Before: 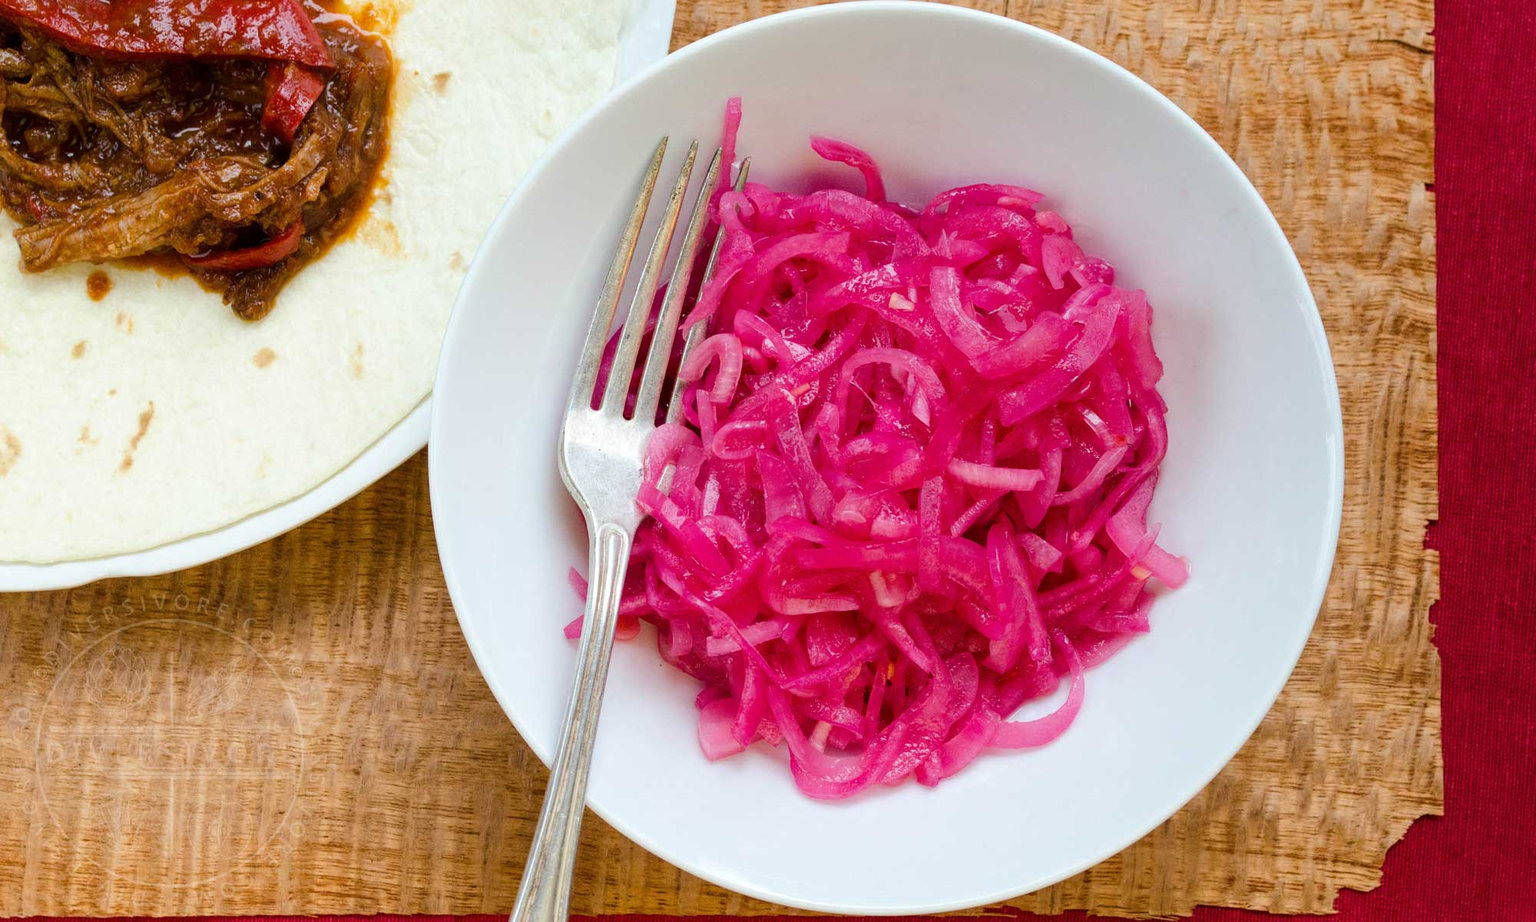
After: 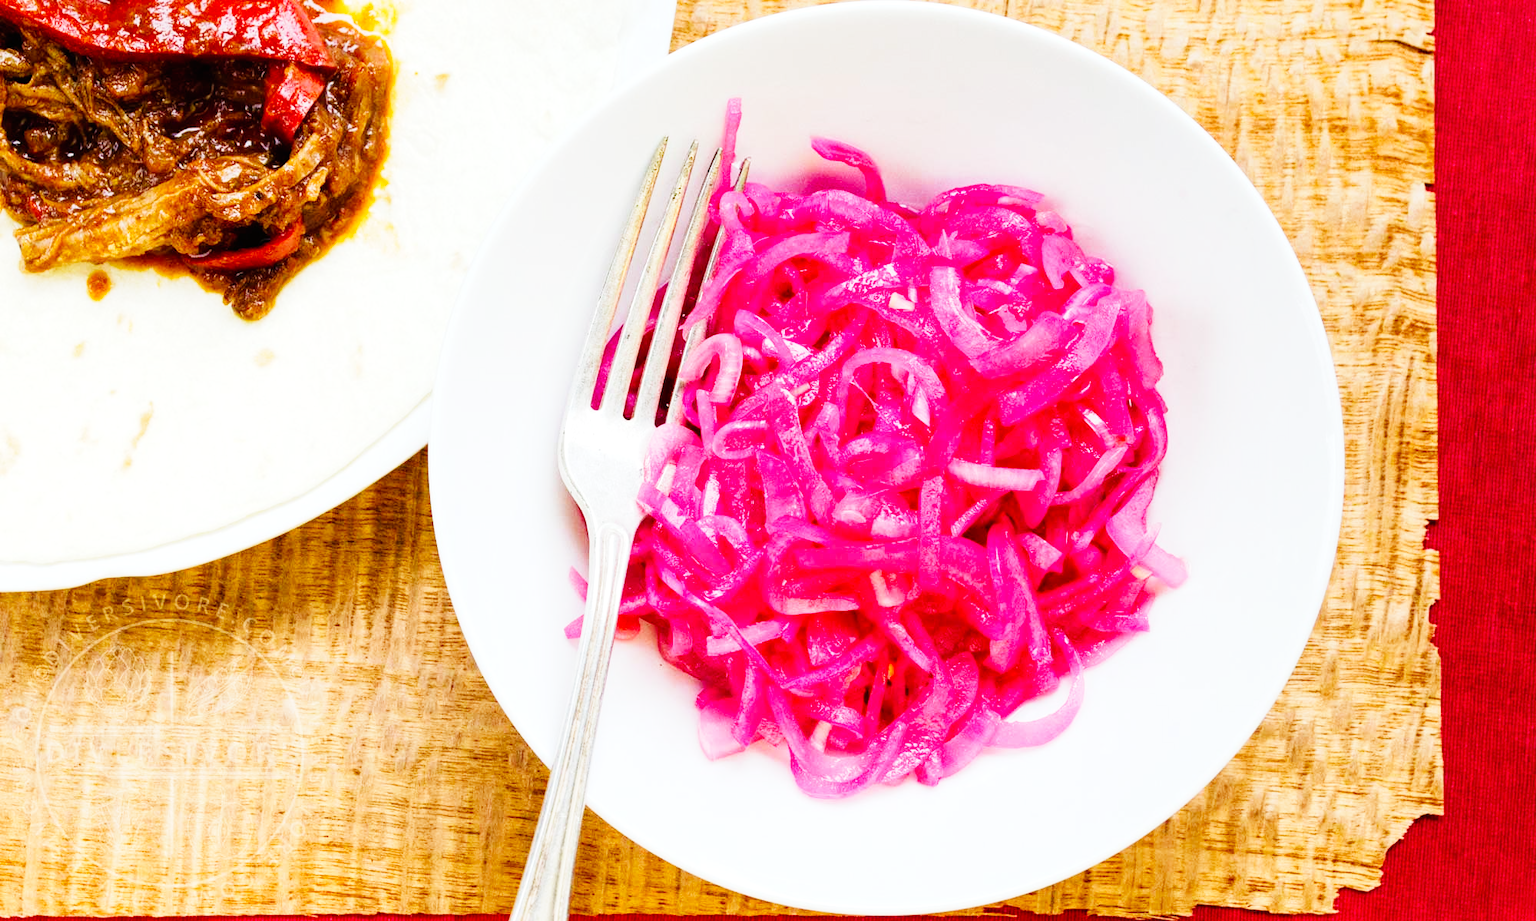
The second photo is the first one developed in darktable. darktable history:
shadows and highlights: shadows 12, white point adjustment 1.2, highlights -0.36, soften with gaussian
base curve: curves: ch0 [(0, 0) (0, 0.001) (0.001, 0.001) (0.004, 0.002) (0.007, 0.004) (0.015, 0.013) (0.033, 0.045) (0.052, 0.096) (0.075, 0.17) (0.099, 0.241) (0.163, 0.42) (0.219, 0.55) (0.259, 0.616) (0.327, 0.722) (0.365, 0.765) (0.522, 0.873) (0.547, 0.881) (0.689, 0.919) (0.826, 0.952) (1, 1)], preserve colors none
